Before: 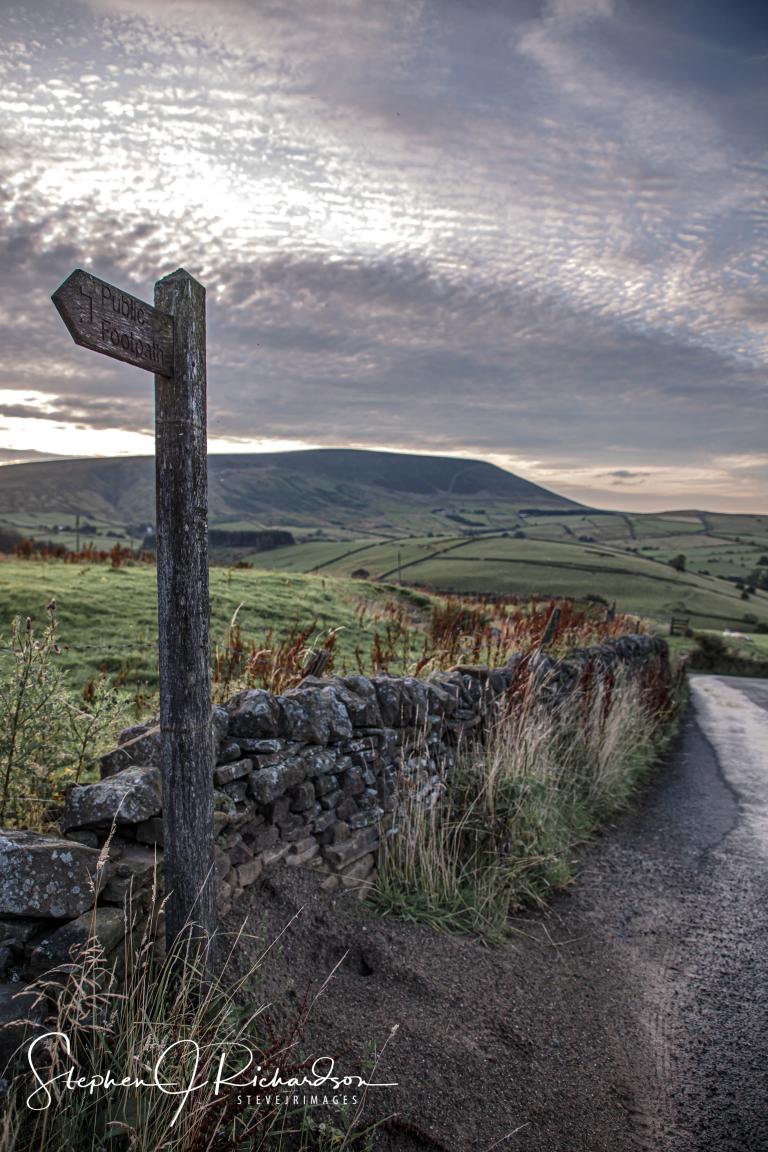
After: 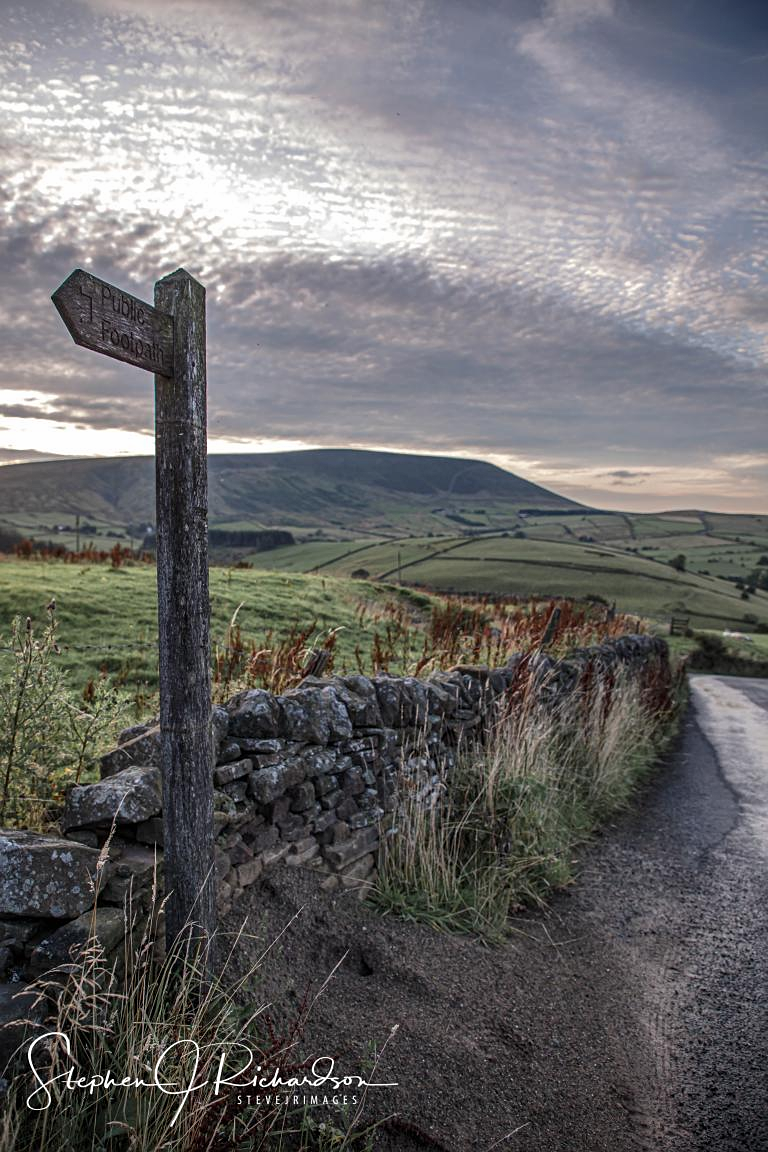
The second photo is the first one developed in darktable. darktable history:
exposure: exposure -0.017 EV, compensate highlight preservation false
sharpen: radius 1.23, amount 0.308, threshold 0.113
